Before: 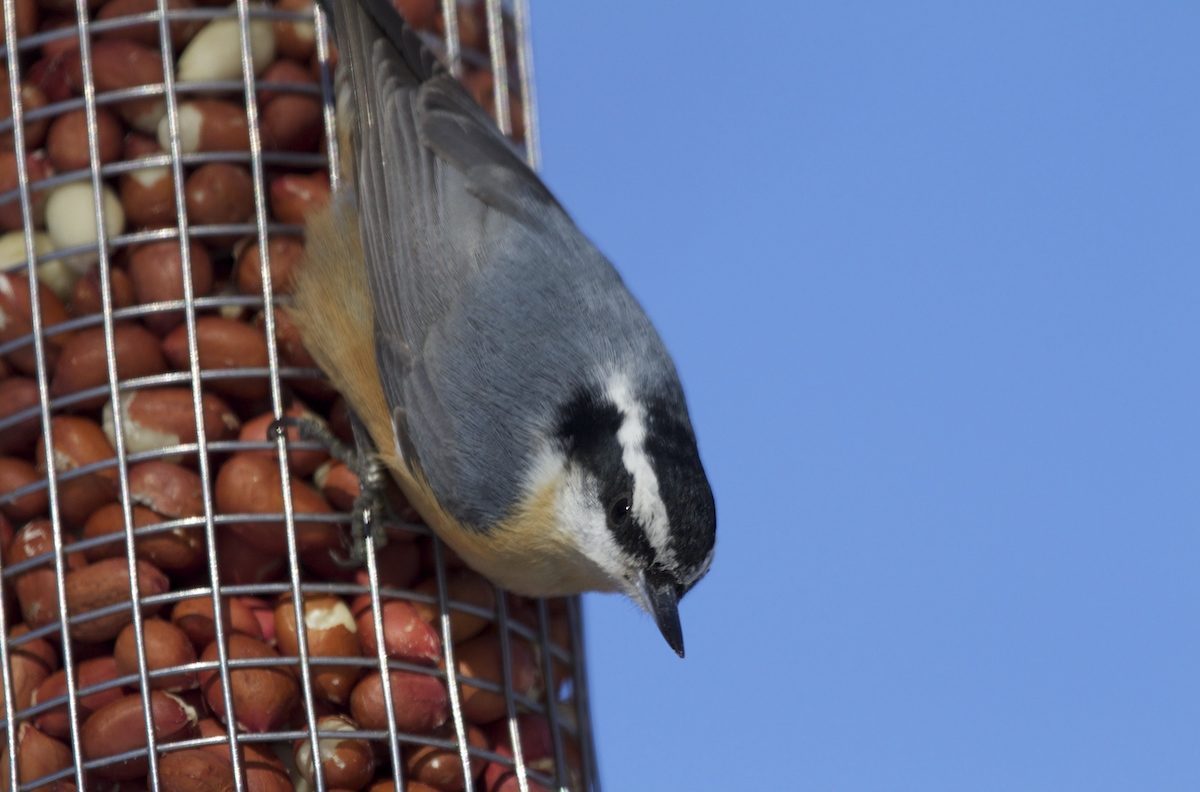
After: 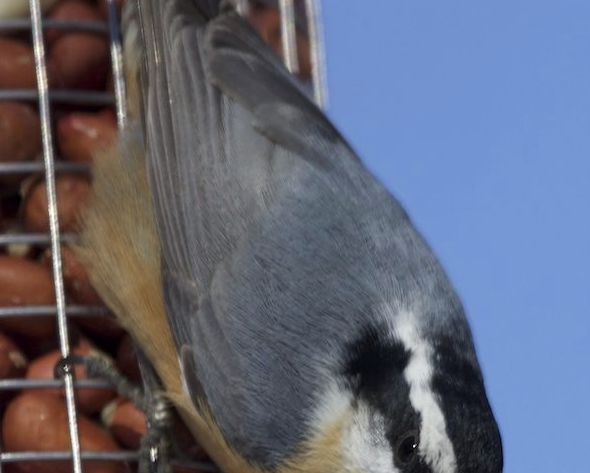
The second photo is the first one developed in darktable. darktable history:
crop: left 17.823%, top 7.861%, right 33.007%, bottom 32.366%
contrast brightness saturation: saturation -0.085
